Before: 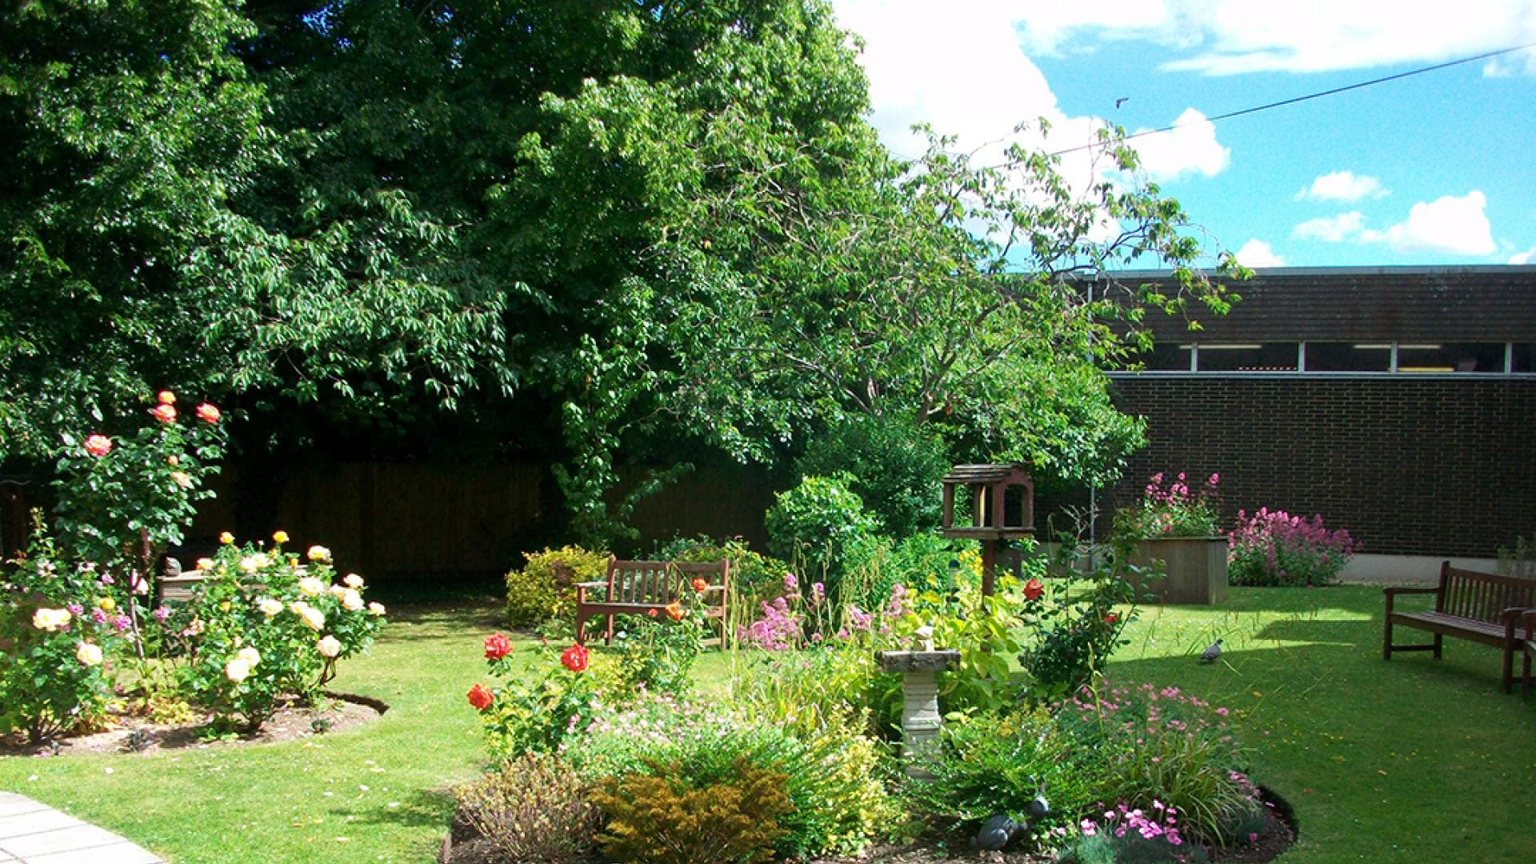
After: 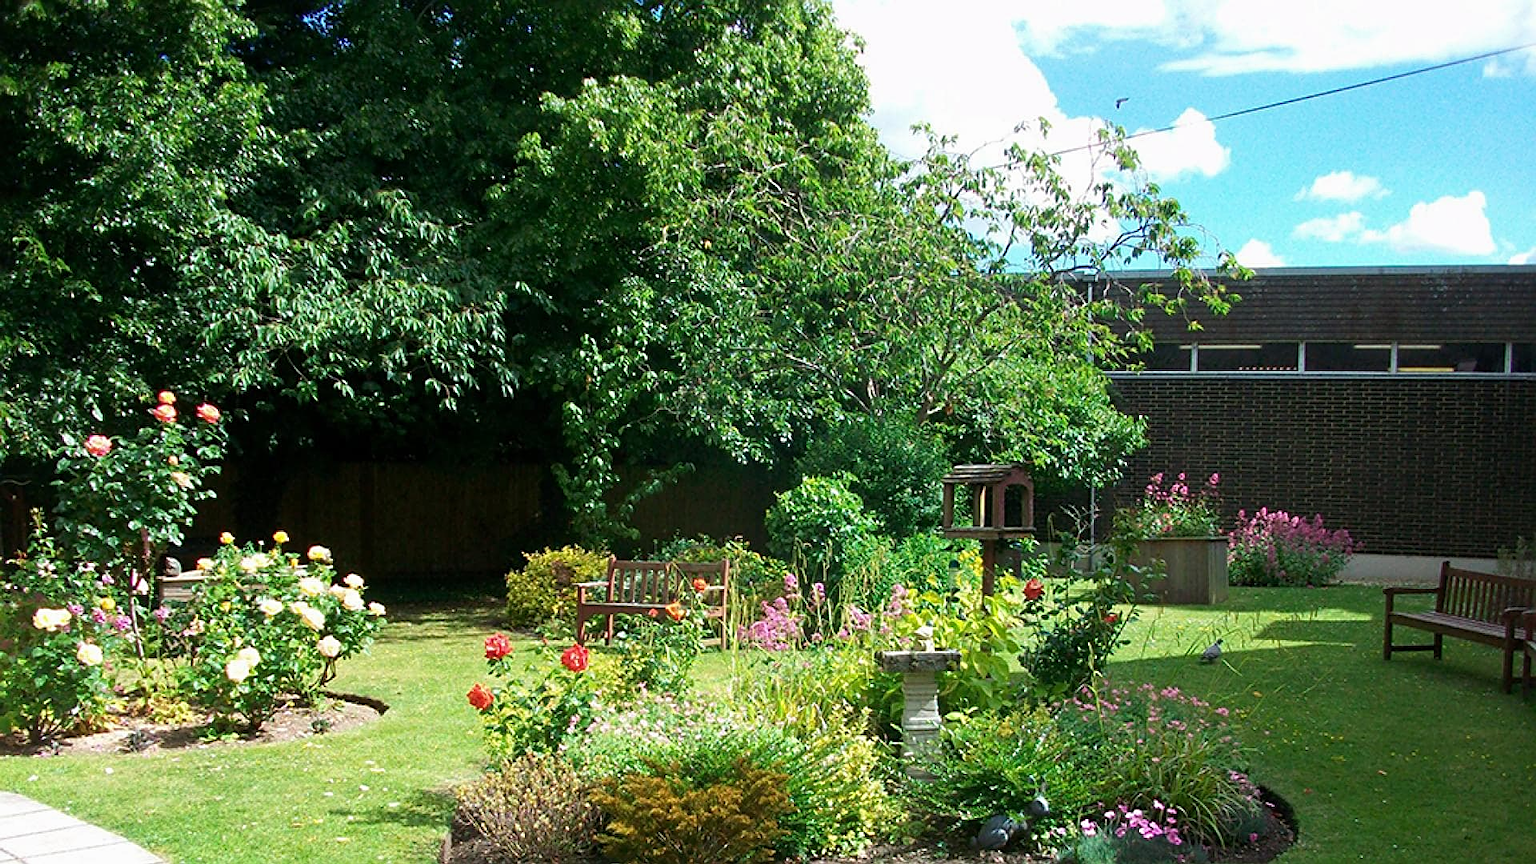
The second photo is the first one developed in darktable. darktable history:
exposure: exposure -0.028 EV, compensate highlight preservation false
sharpen: on, module defaults
